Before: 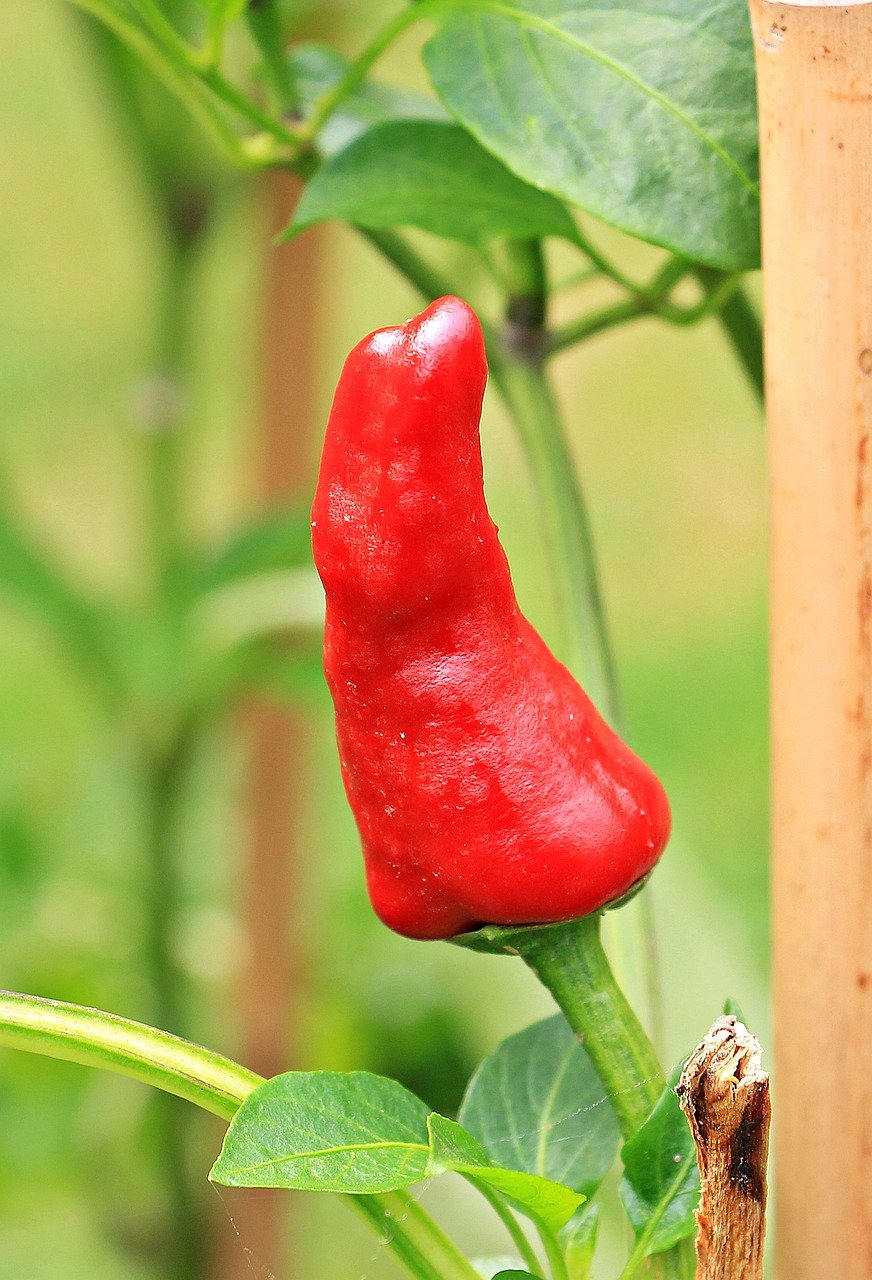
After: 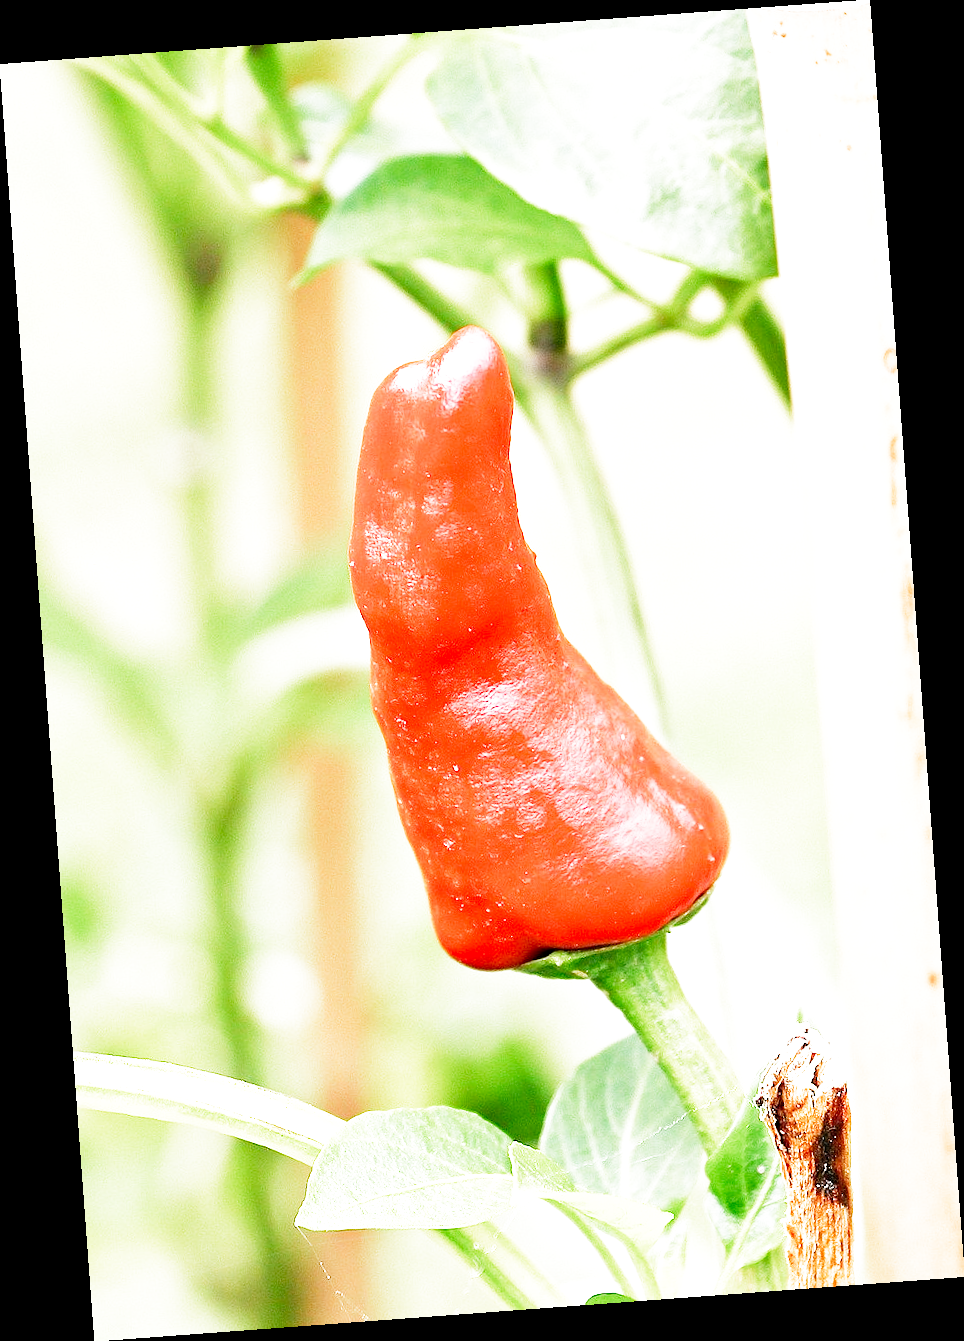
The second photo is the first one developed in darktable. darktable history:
filmic rgb: middle gray luminance 12.74%, black relative exposure -10.13 EV, white relative exposure 3.47 EV, threshold 6 EV, target black luminance 0%, hardness 5.74, latitude 44.69%, contrast 1.221, highlights saturation mix 5%, shadows ↔ highlights balance 26.78%, add noise in highlights 0, preserve chrominance no, color science v3 (2019), use custom middle-gray values true, iterations of high-quality reconstruction 0, contrast in highlights soft, enable highlight reconstruction true
exposure: black level correction 0, exposure 1.1 EV, compensate highlight preservation false
rotate and perspective: rotation -4.25°, automatic cropping off
